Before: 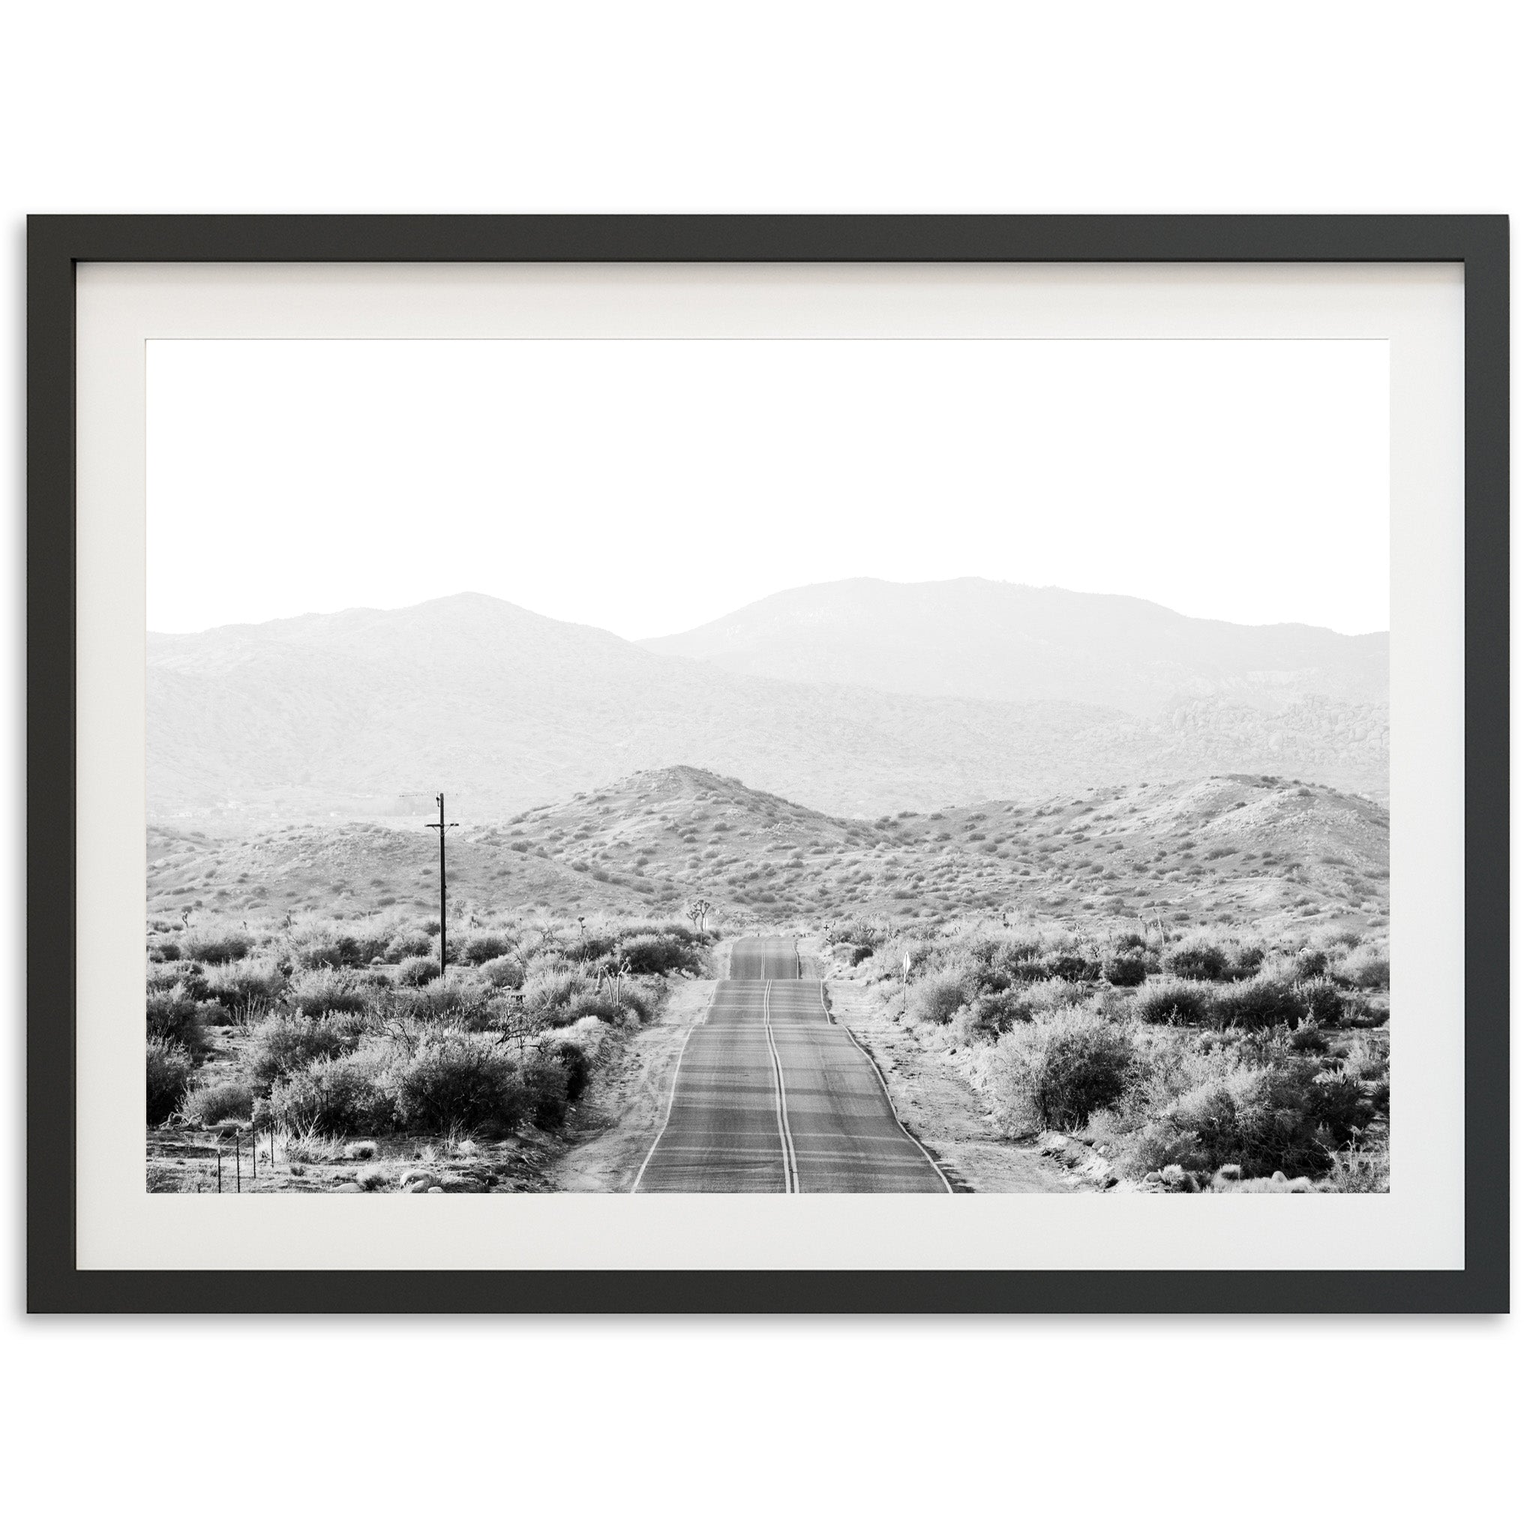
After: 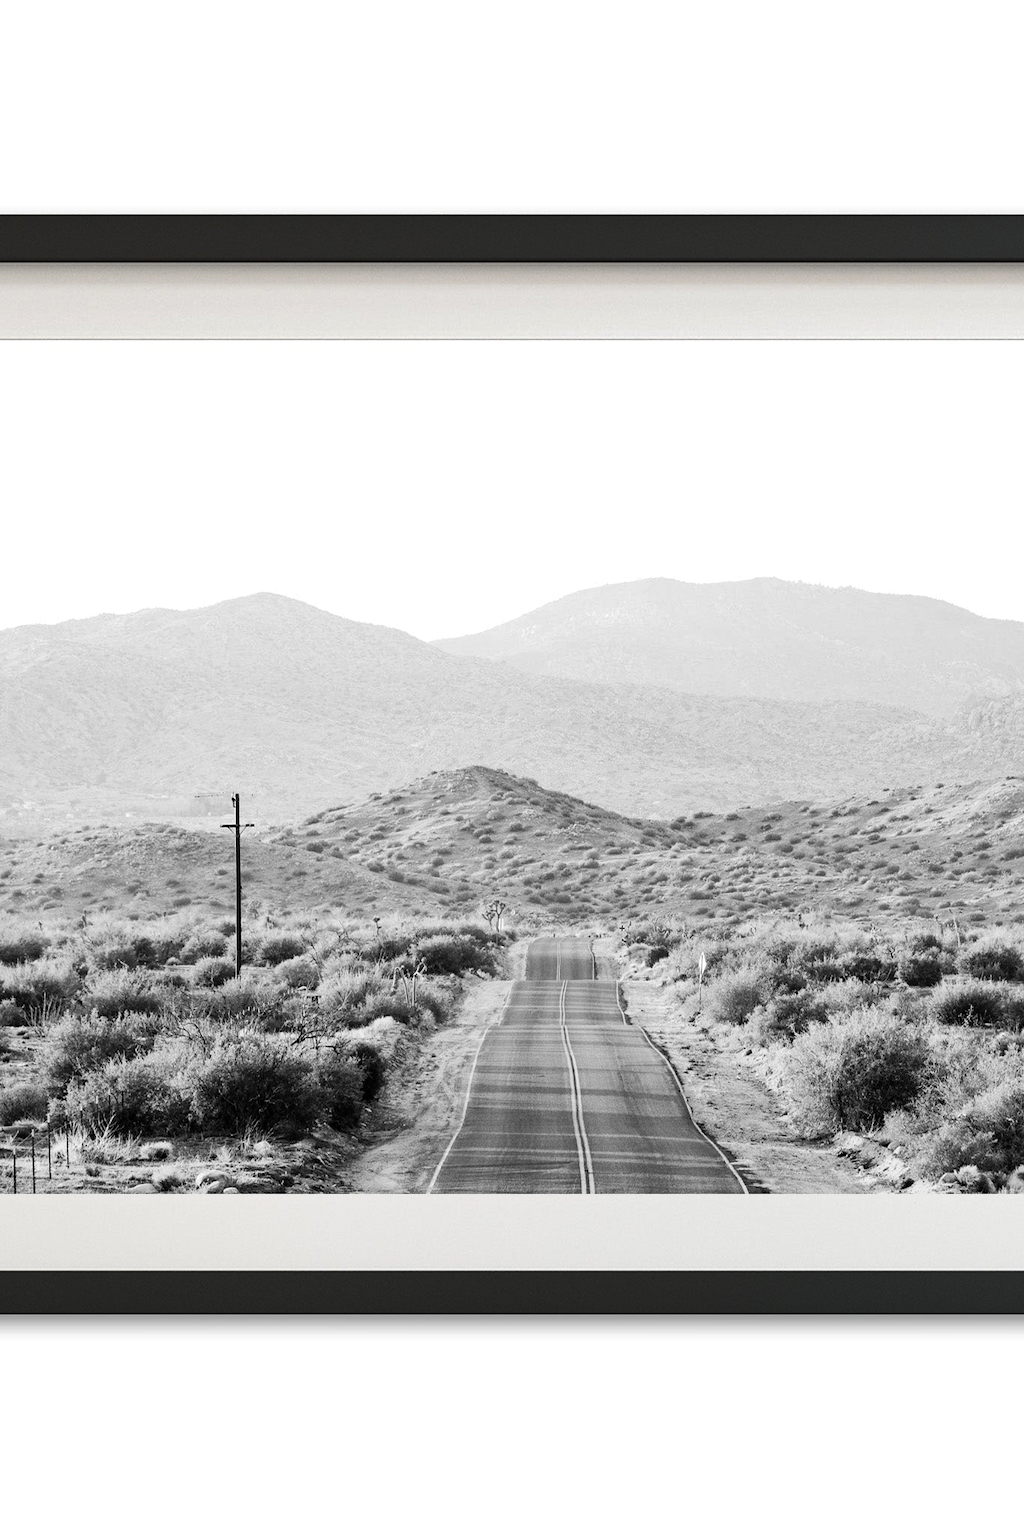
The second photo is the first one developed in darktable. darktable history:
crop and rotate: left 13.342%, right 19.991%
shadows and highlights: shadows 60, soften with gaussian
